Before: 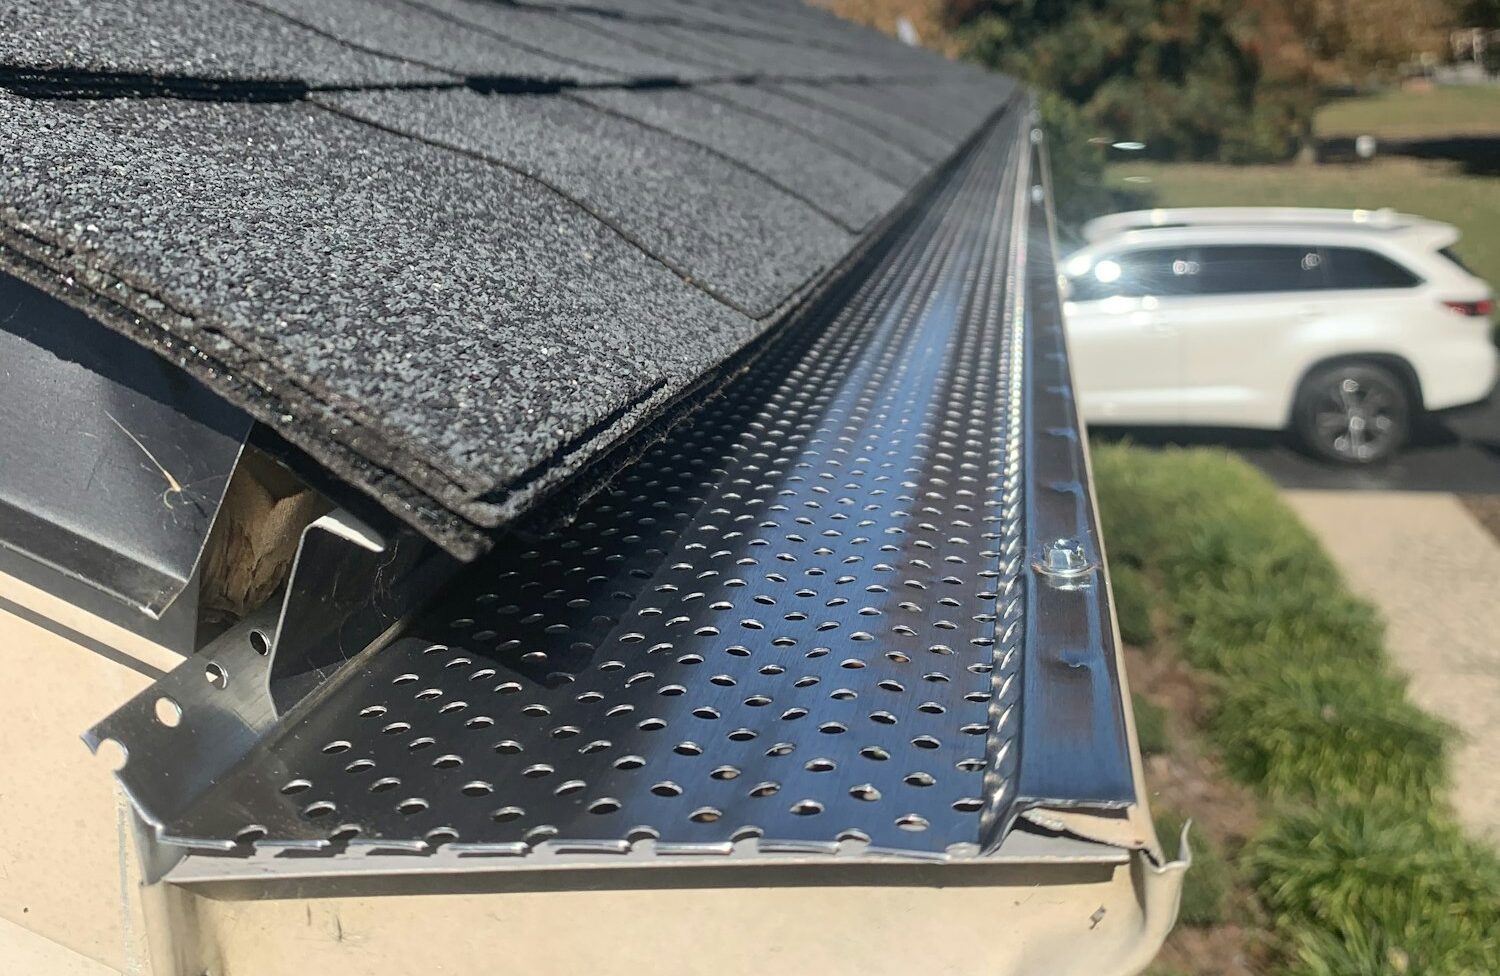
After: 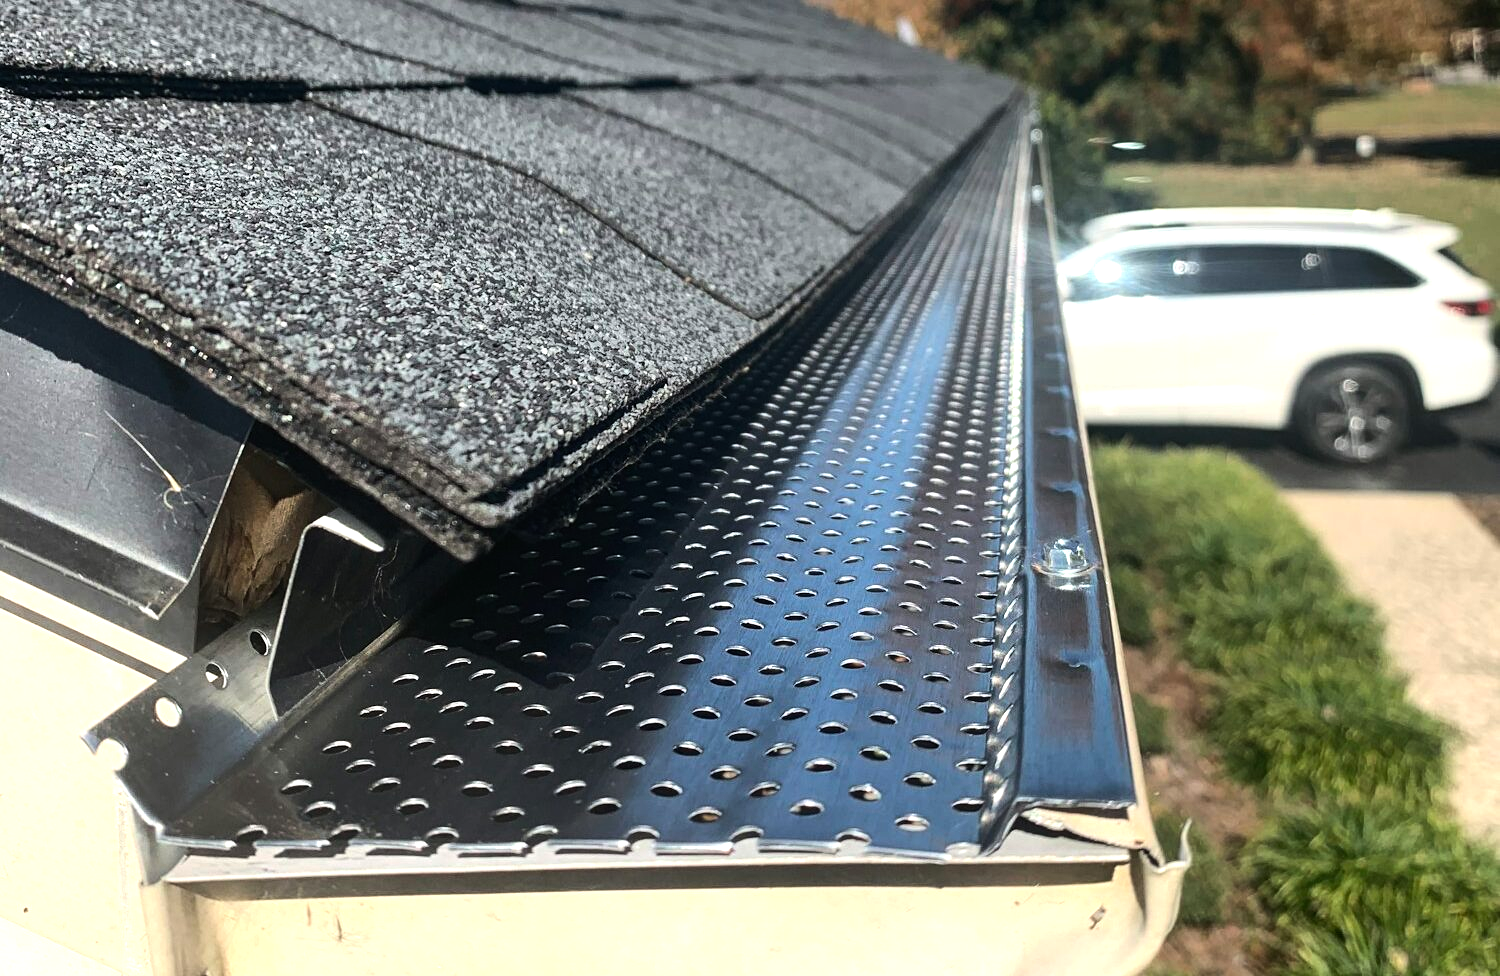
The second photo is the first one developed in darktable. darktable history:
exposure: compensate highlight preservation false
tone equalizer: -8 EV -0.75 EV, -7 EV -0.7 EV, -6 EV -0.6 EV, -5 EV -0.4 EV, -3 EV 0.4 EV, -2 EV 0.6 EV, -1 EV 0.7 EV, +0 EV 0.75 EV, edges refinement/feathering 500, mask exposure compensation -1.57 EV, preserve details no
